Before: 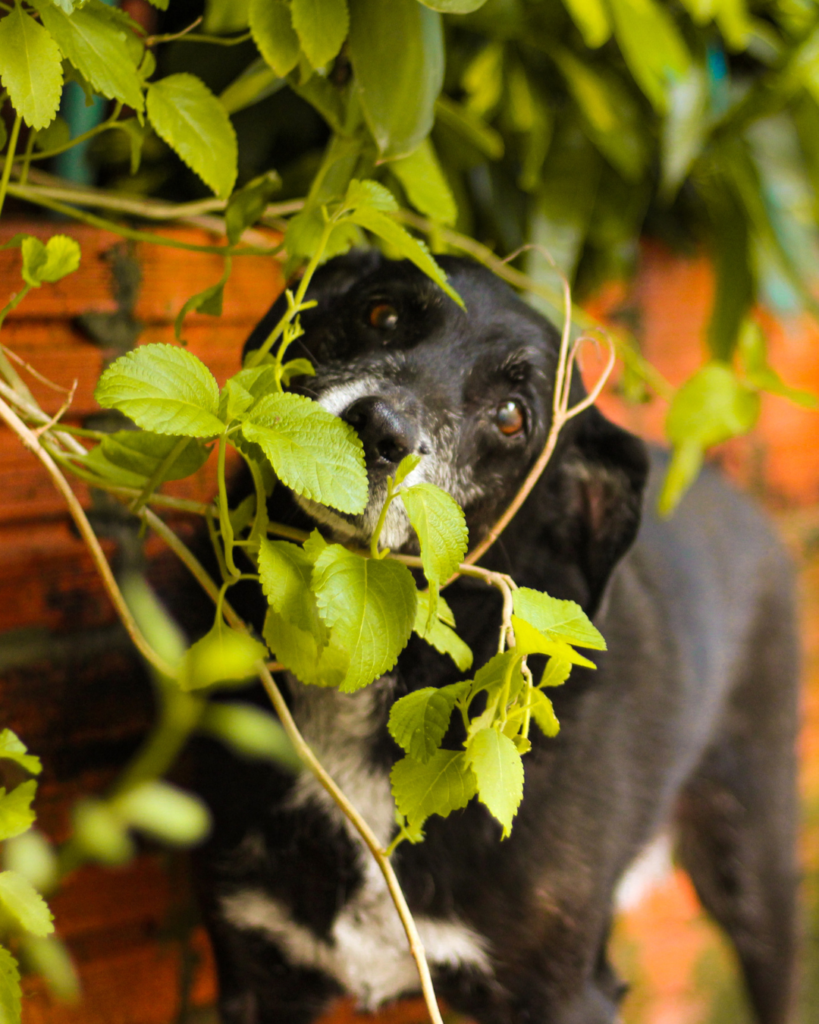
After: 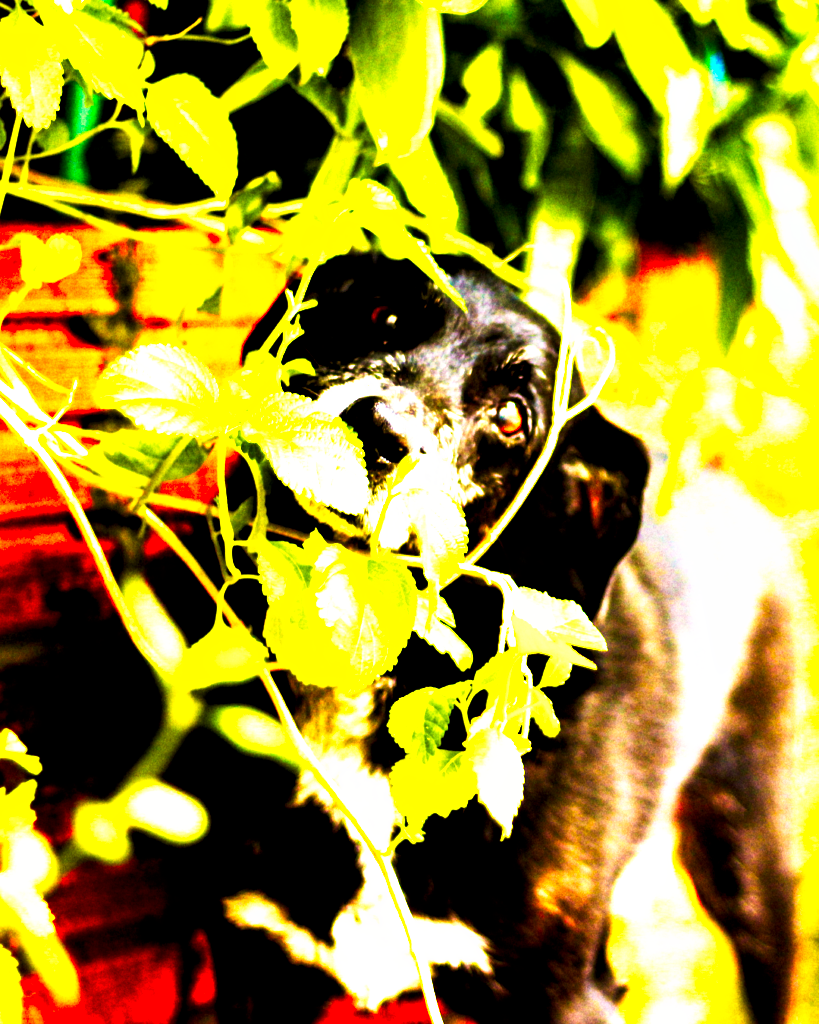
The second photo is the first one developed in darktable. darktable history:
tone curve: curves: ch0 [(0, 0) (0.003, 0) (0.011, 0) (0.025, 0) (0.044, 0.001) (0.069, 0.003) (0.1, 0.003) (0.136, 0.006) (0.177, 0.014) (0.224, 0.056) (0.277, 0.128) (0.335, 0.218) (0.399, 0.346) (0.468, 0.512) (0.543, 0.713) (0.623, 0.898) (0.709, 0.987) (0.801, 0.99) (0.898, 0.99) (1, 1)], preserve colors none
local contrast: highlights 100%, shadows 100%, detail 120%, midtone range 0.2
base curve: curves: ch0 [(0, 0) (0.007, 0.004) (0.027, 0.03) (0.046, 0.07) (0.207, 0.54) (0.442, 0.872) (0.673, 0.972) (1, 1)], preserve colors none
